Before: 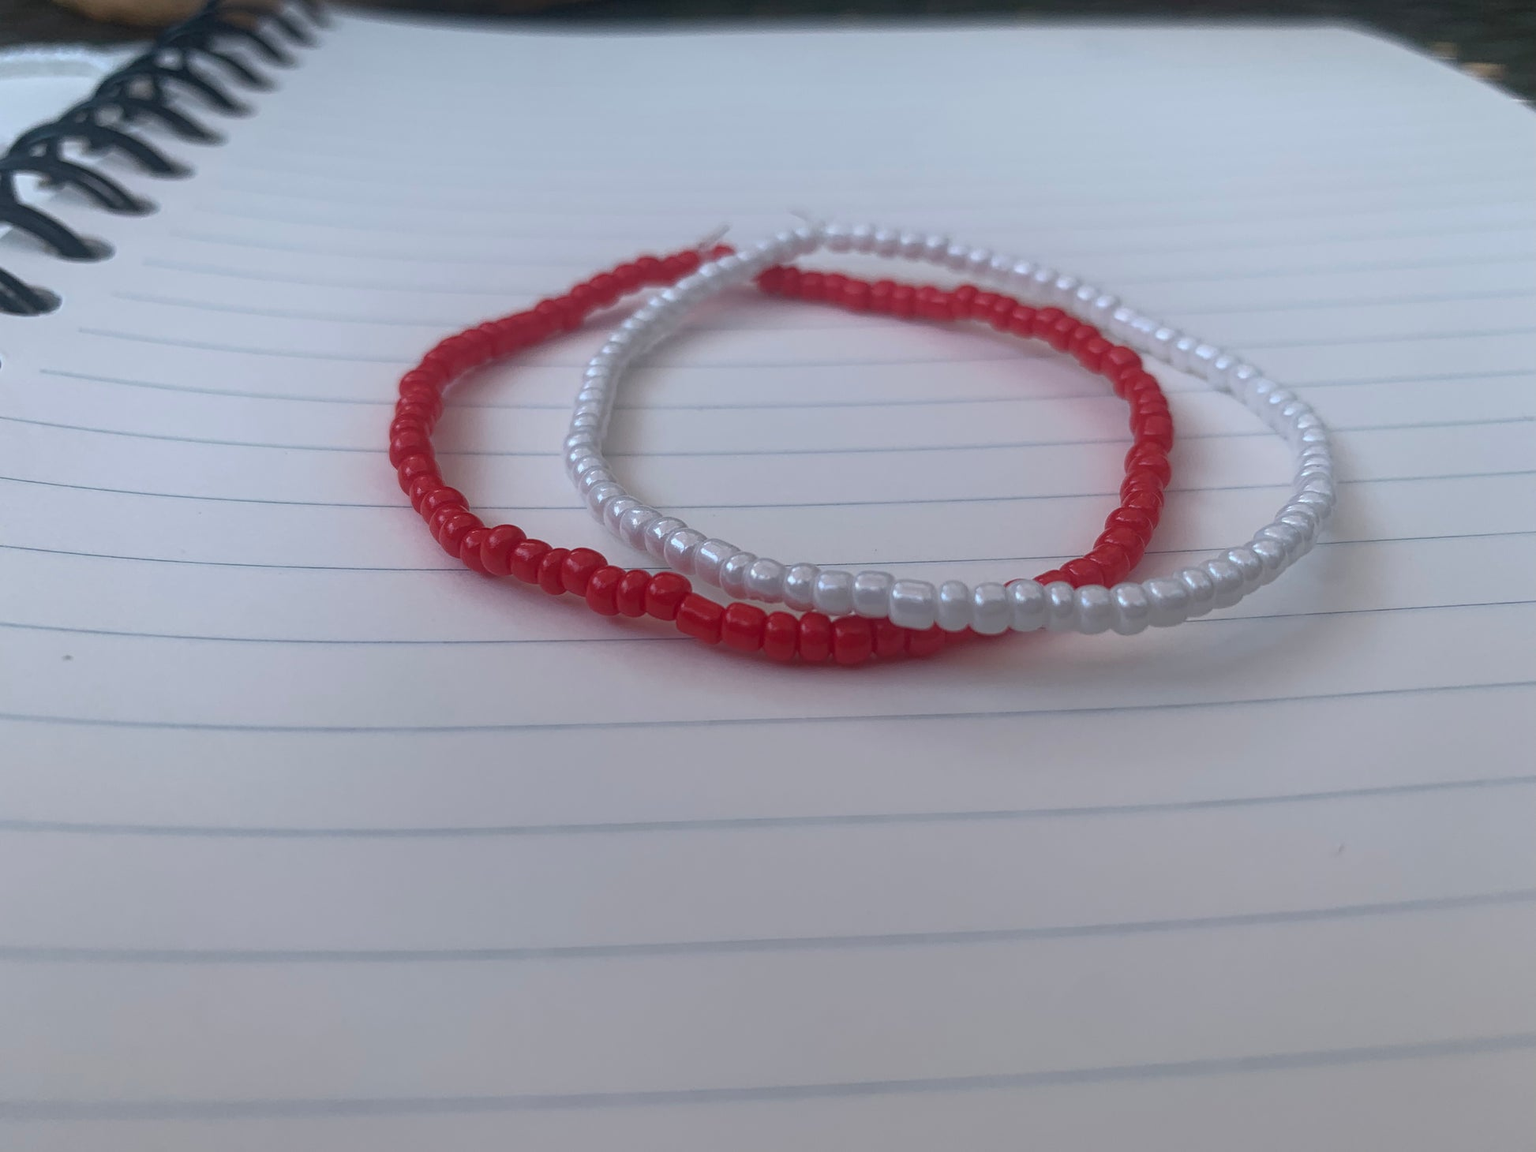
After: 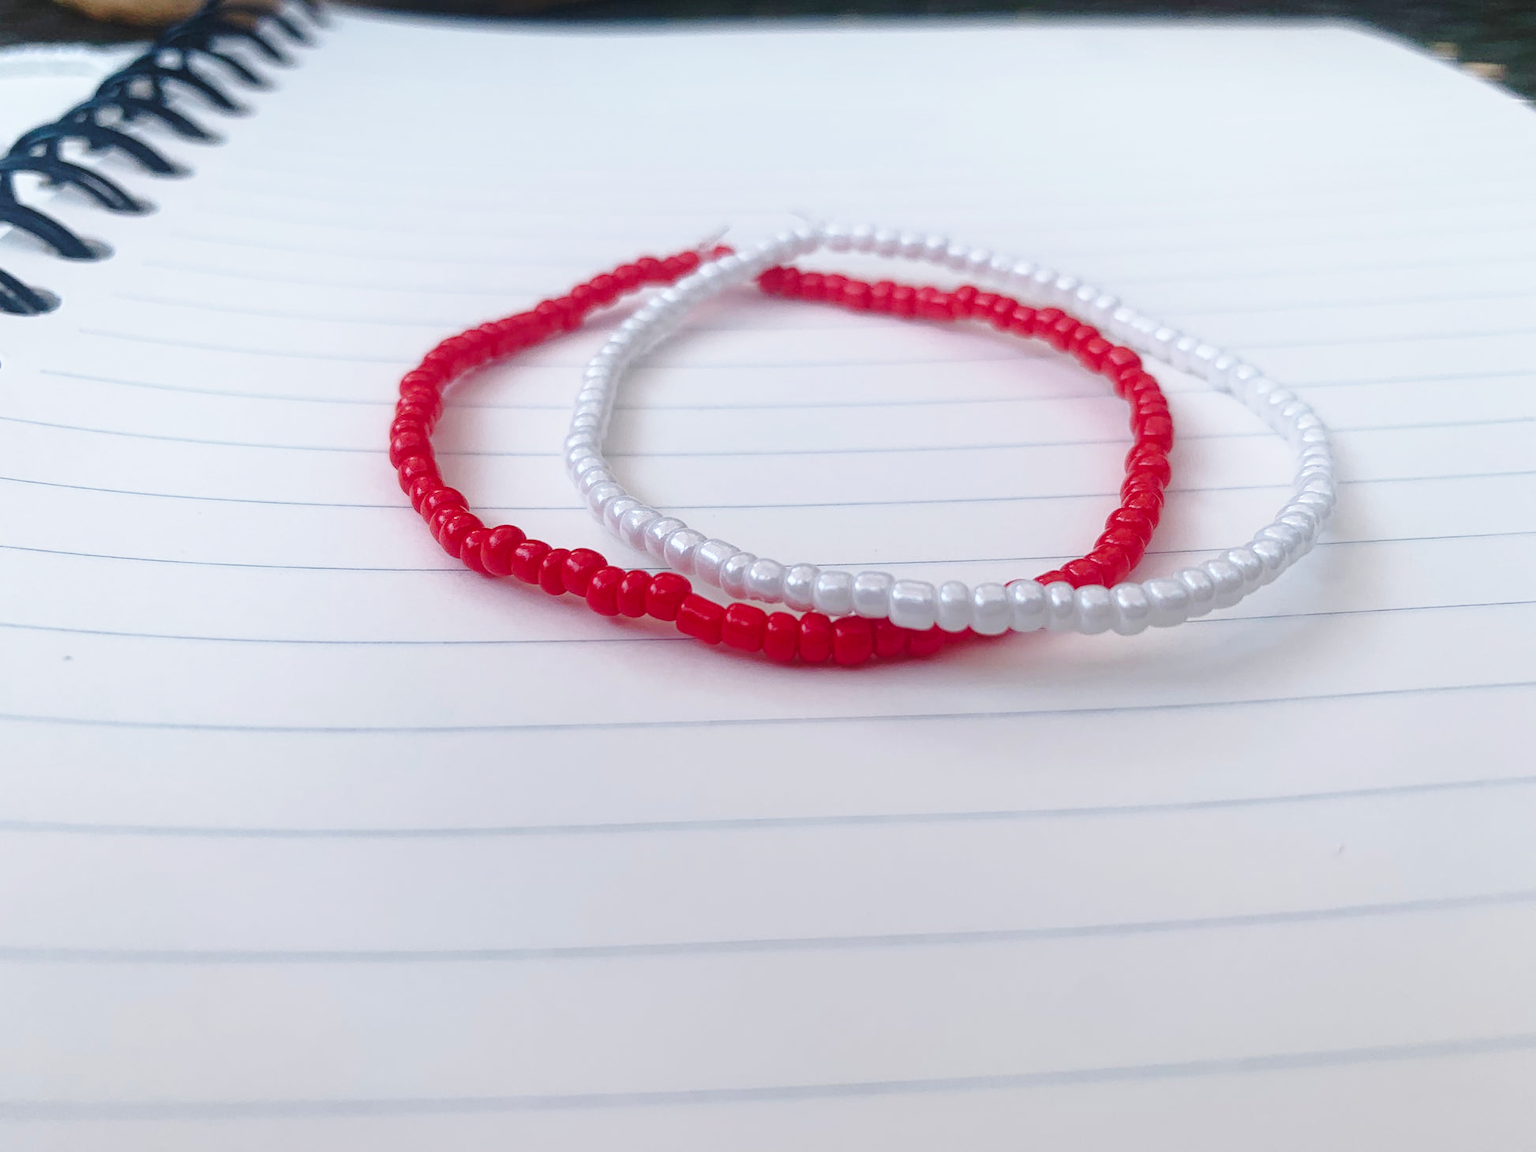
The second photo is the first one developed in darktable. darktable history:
base curve: curves: ch0 [(0, 0) (0.032, 0.037) (0.105, 0.228) (0.435, 0.76) (0.856, 0.983) (1, 1)], preserve colors none
